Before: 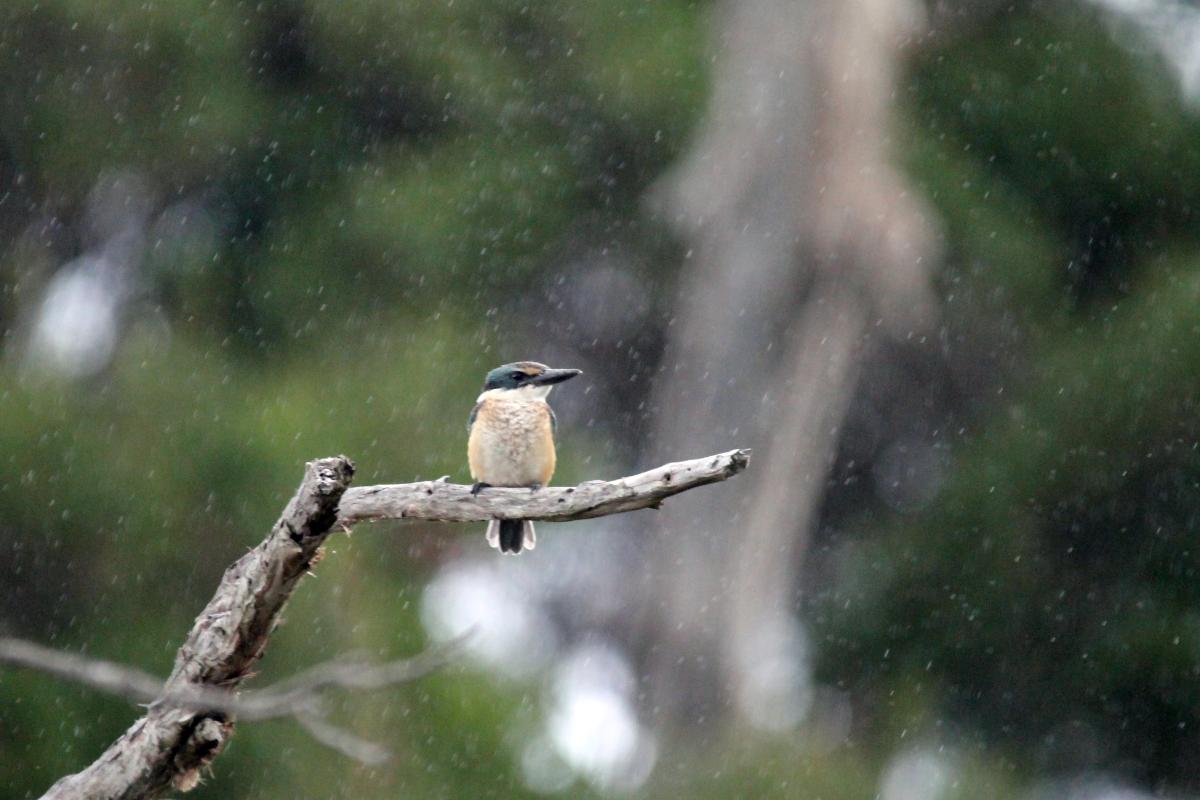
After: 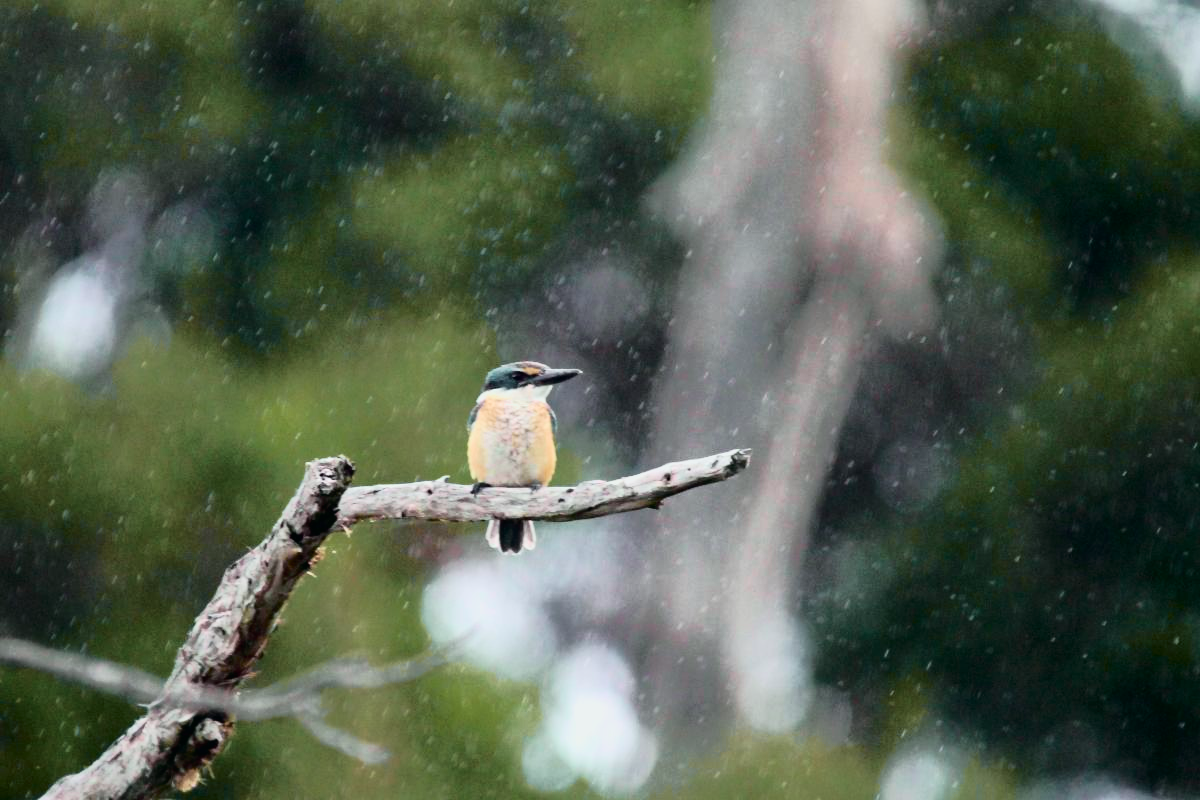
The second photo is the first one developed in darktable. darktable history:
velvia: on, module defaults
tone curve: curves: ch0 [(0, 0.008) (0.081, 0.044) (0.177, 0.123) (0.283, 0.253) (0.416, 0.449) (0.495, 0.524) (0.661, 0.756) (0.796, 0.859) (1, 0.951)]; ch1 [(0, 0) (0.161, 0.092) (0.35, 0.33) (0.392, 0.392) (0.427, 0.426) (0.479, 0.472) (0.505, 0.5) (0.521, 0.524) (0.567, 0.556) (0.583, 0.588) (0.625, 0.627) (0.678, 0.733) (1, 1)]; ch2 [(0, 0) (0.346, 0.362) (0.404, 0.427) (0.502, 0.499) (0.531, 0.523) (0.544, 0.561) (0.58, 0.59) (0.629, 0.642) (0.717, 0.678) (1, 1)], color space Lab, independent channels, preserve colors none
